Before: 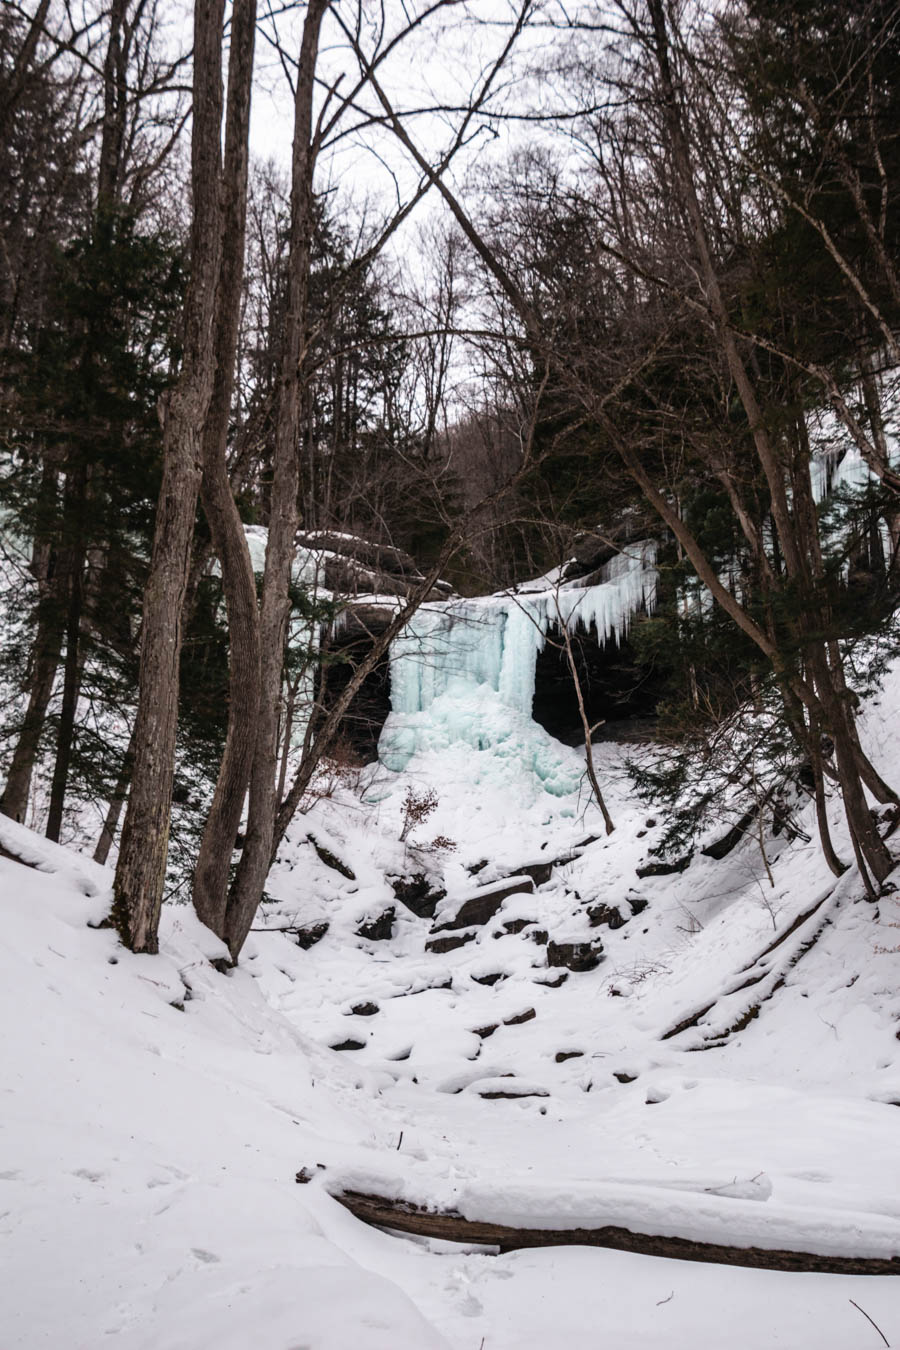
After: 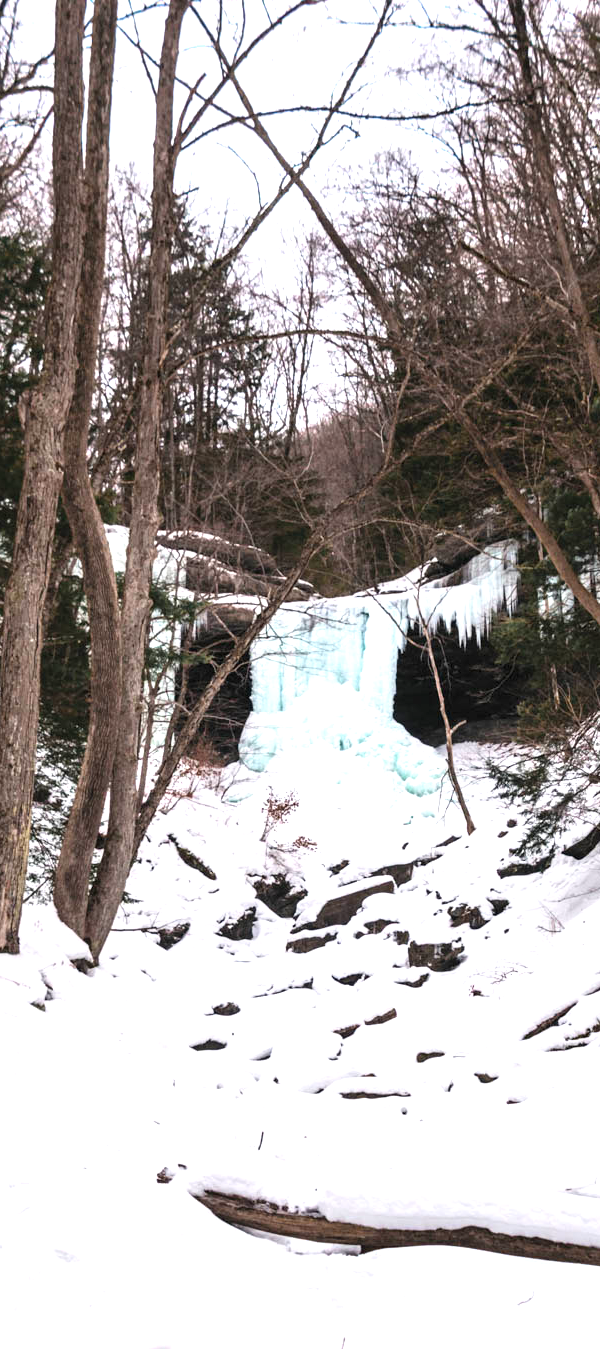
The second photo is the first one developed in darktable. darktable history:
crop and rotate: left 15.546%, right 17.787%
contrast brightness saturation: contrast 0.07, brightness 0.08, saturation 0.18
exposure: black level correction 0, exposure 1 EV, compensate exposure bias true, compensate highlight preservation false
